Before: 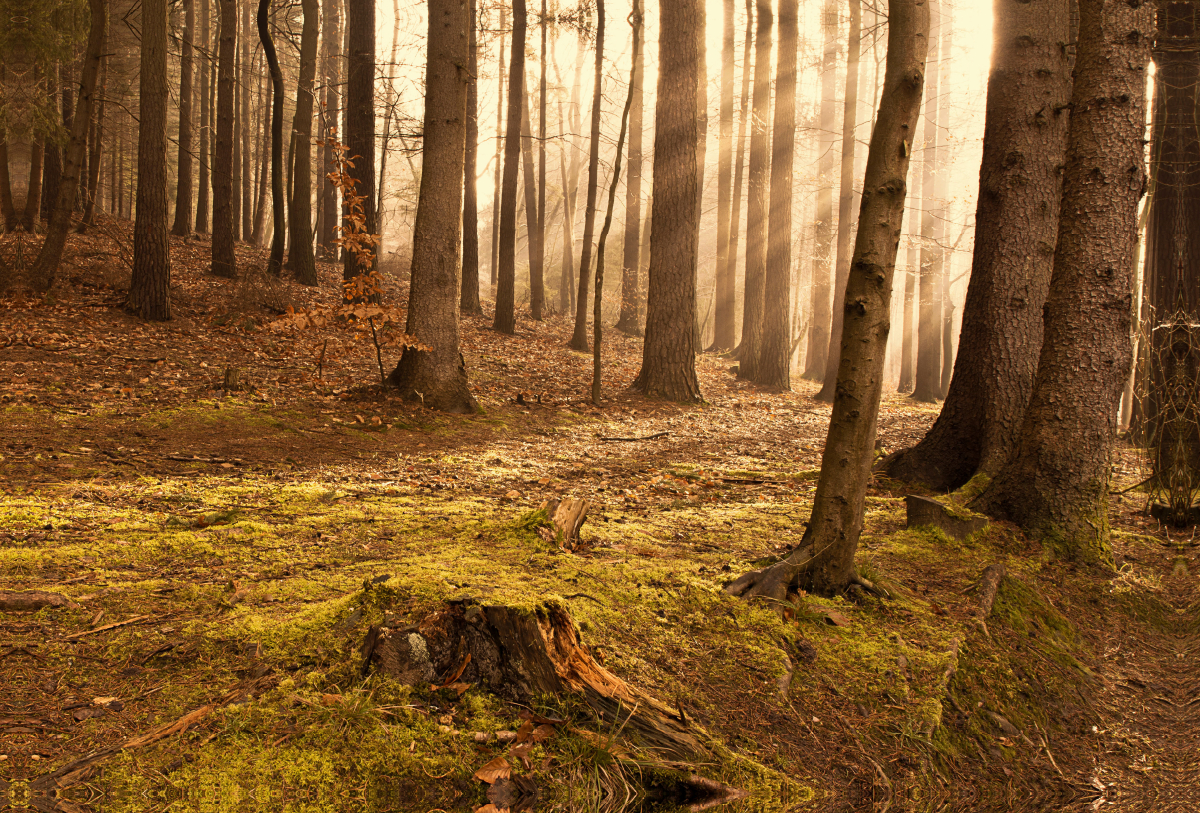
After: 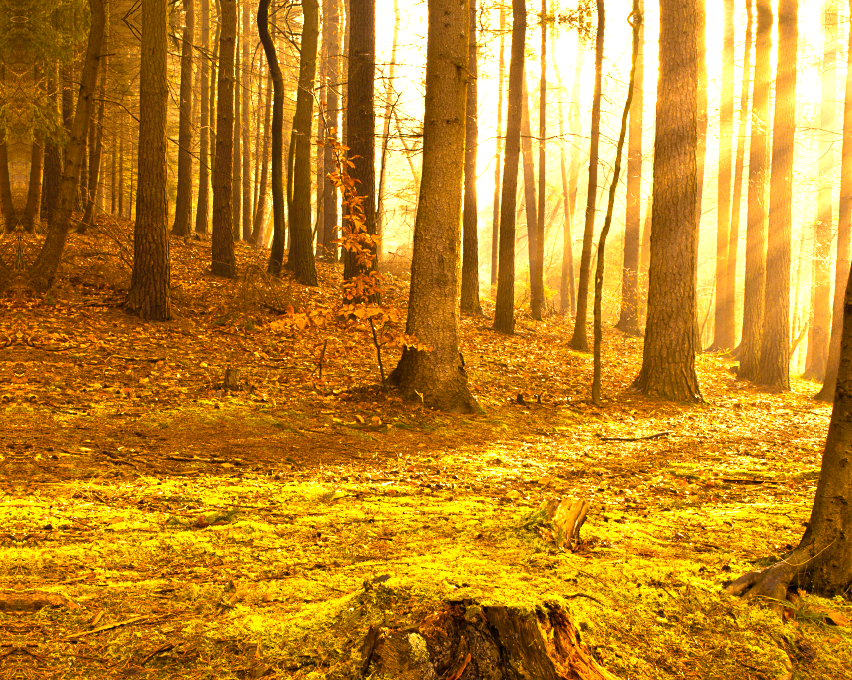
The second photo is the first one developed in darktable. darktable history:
color balance rgb: perceptual saturation grading › global saturation 42.102%
exposure: exposure 1.149 EV, compensate highlight preservation false
crop: right 28.957%, bottom 16.302%
